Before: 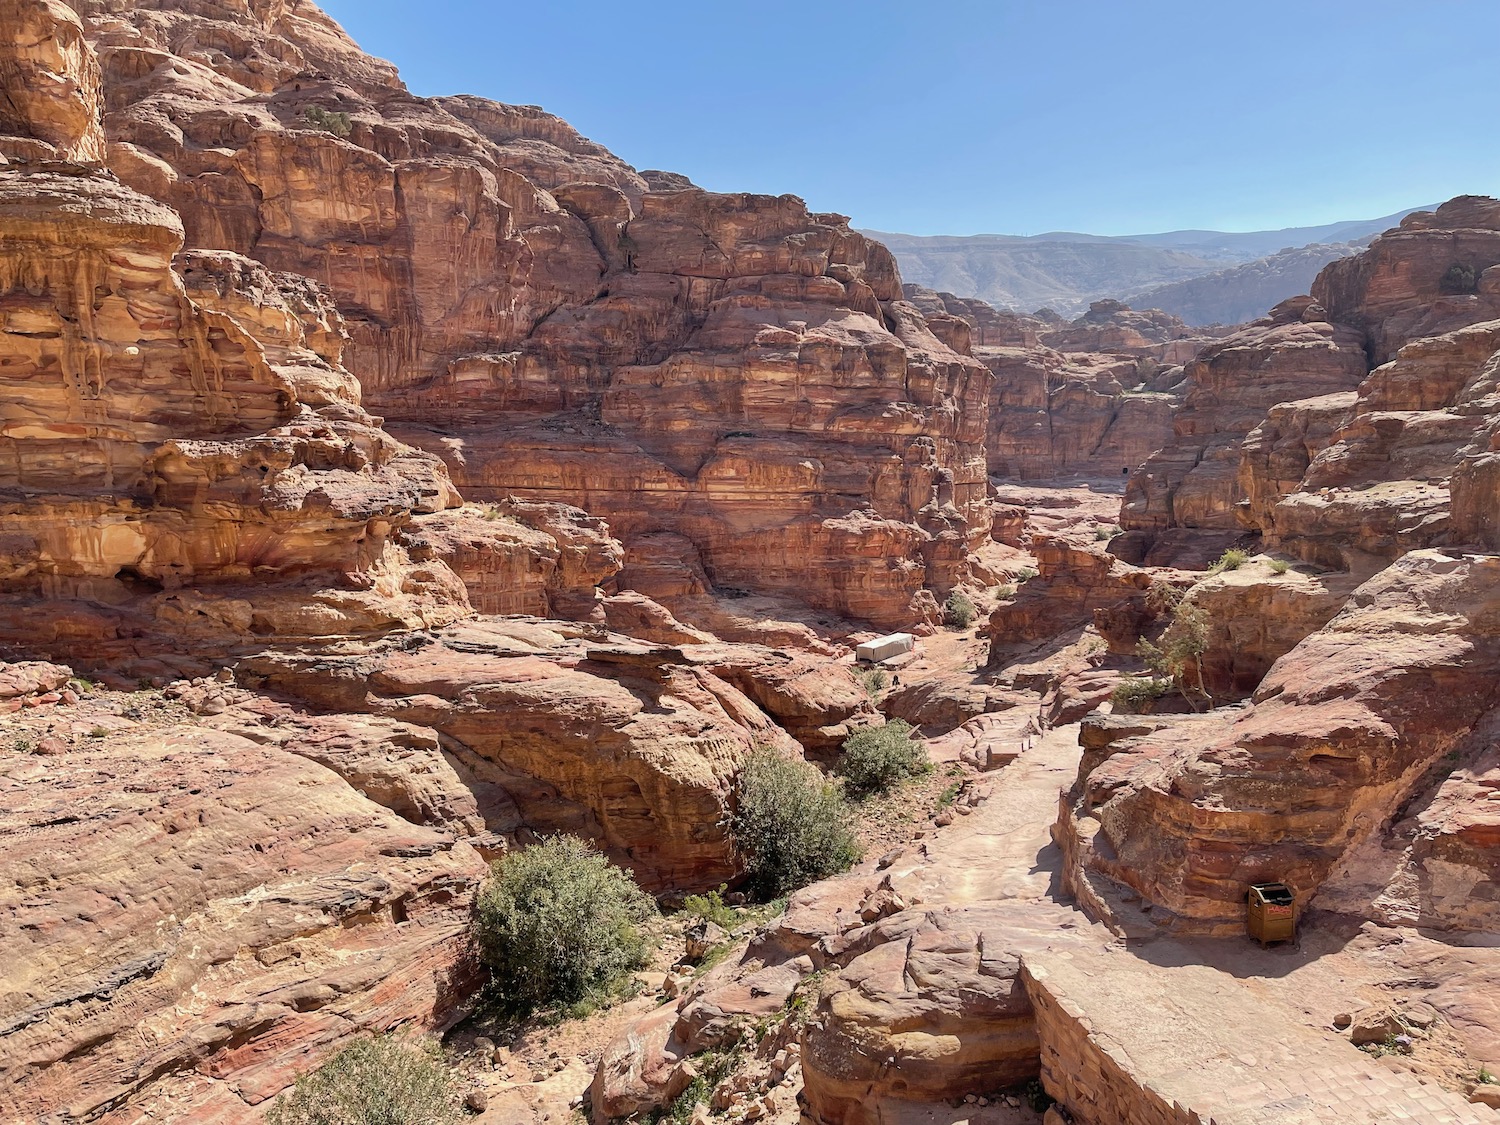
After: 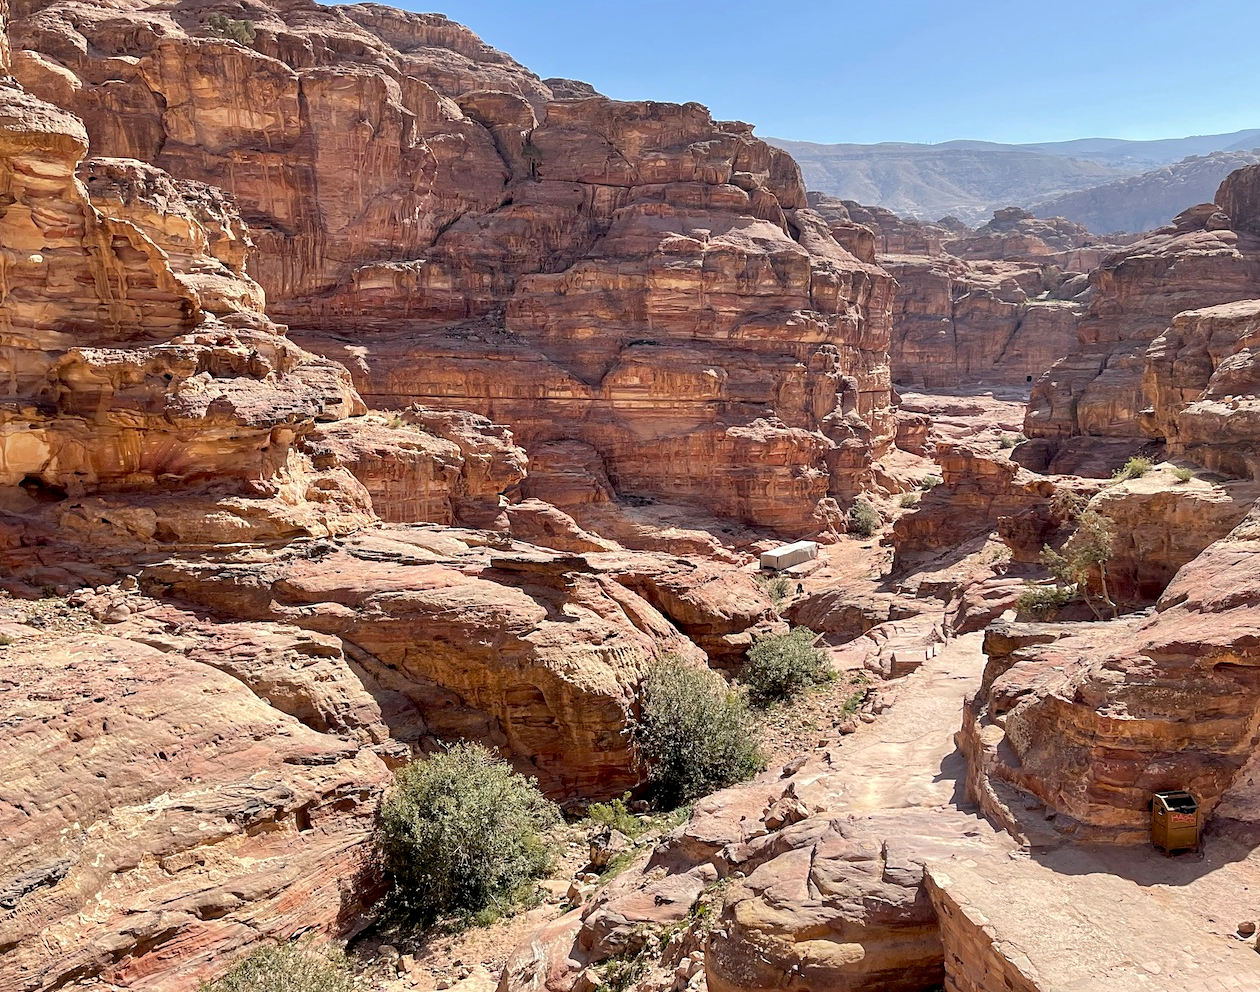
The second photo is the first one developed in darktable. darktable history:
sharpen: amount 0.2
crop: left 6.446%, top 8.188%, right 9.538%, bottom 3.548%
exposure: black level correction 0.002, exposure 0.15 EV, compensate highlight preservation false
